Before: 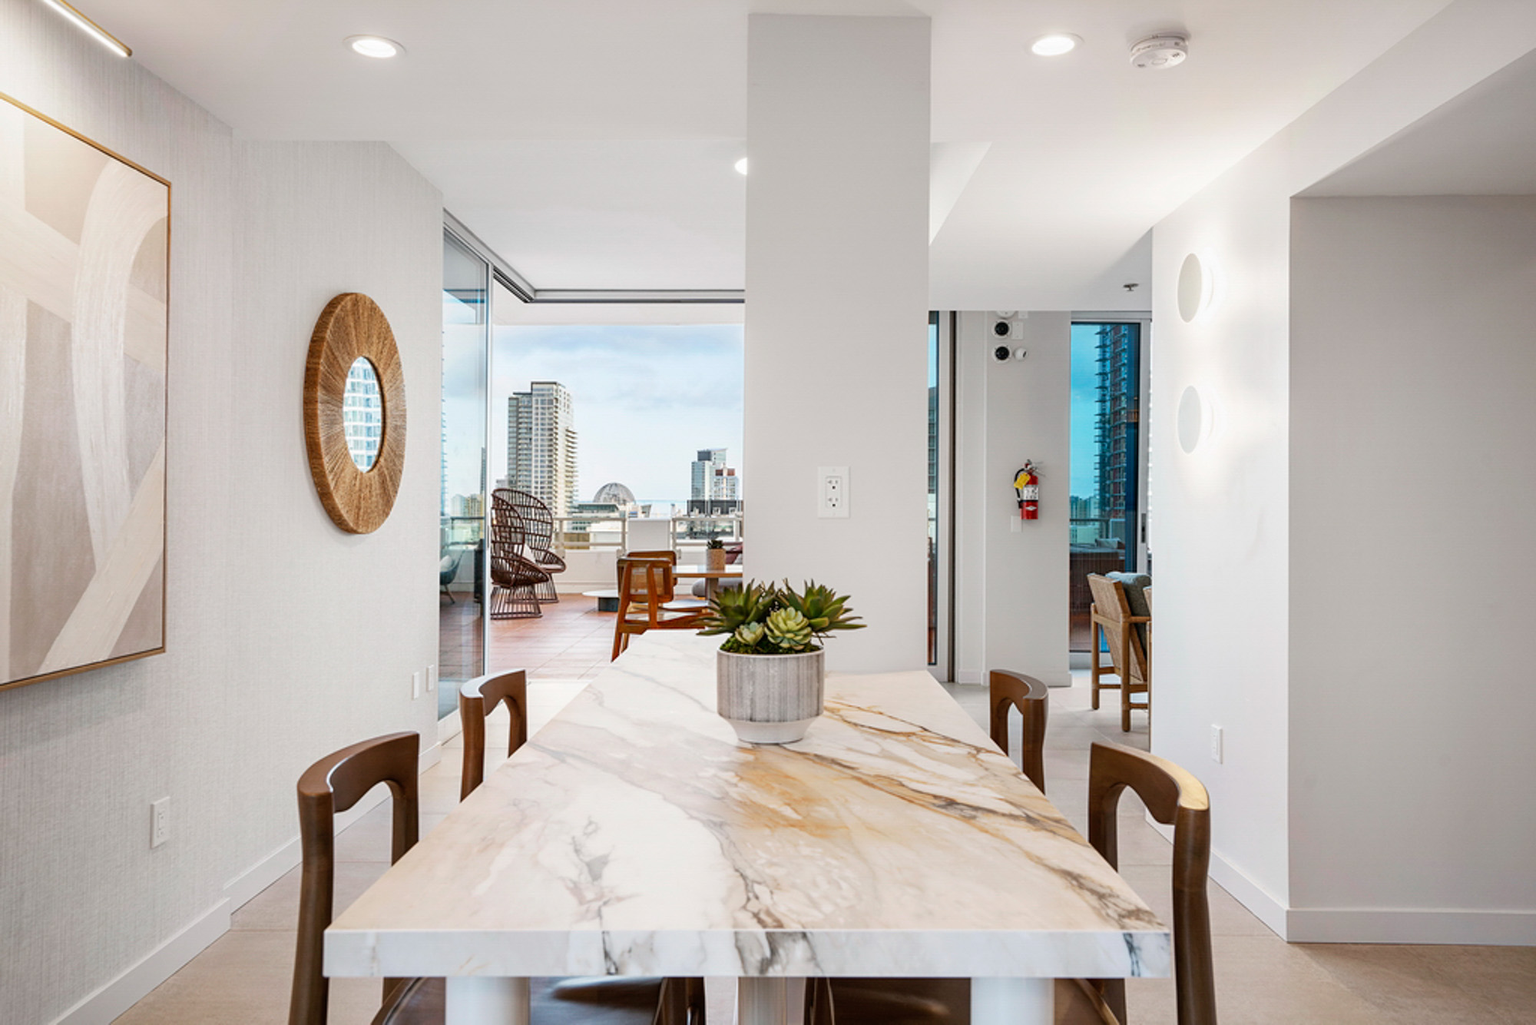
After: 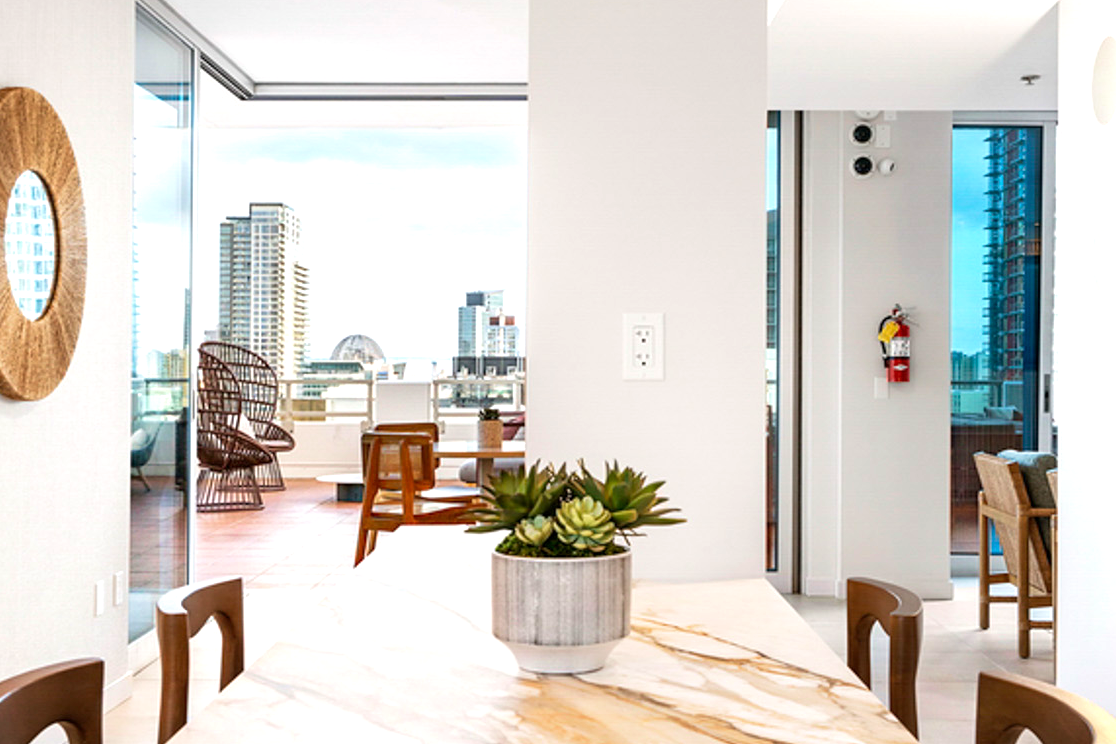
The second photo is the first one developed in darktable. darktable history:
velvia: on, module defaults
crop and rotate: left 22.13%, top 22.054%, right 22.026%, bottom 22.102%
exposure: black level correction 0.001, exposure 0.5 EV, compensate exposure bias true, compensate highlight preservation false
